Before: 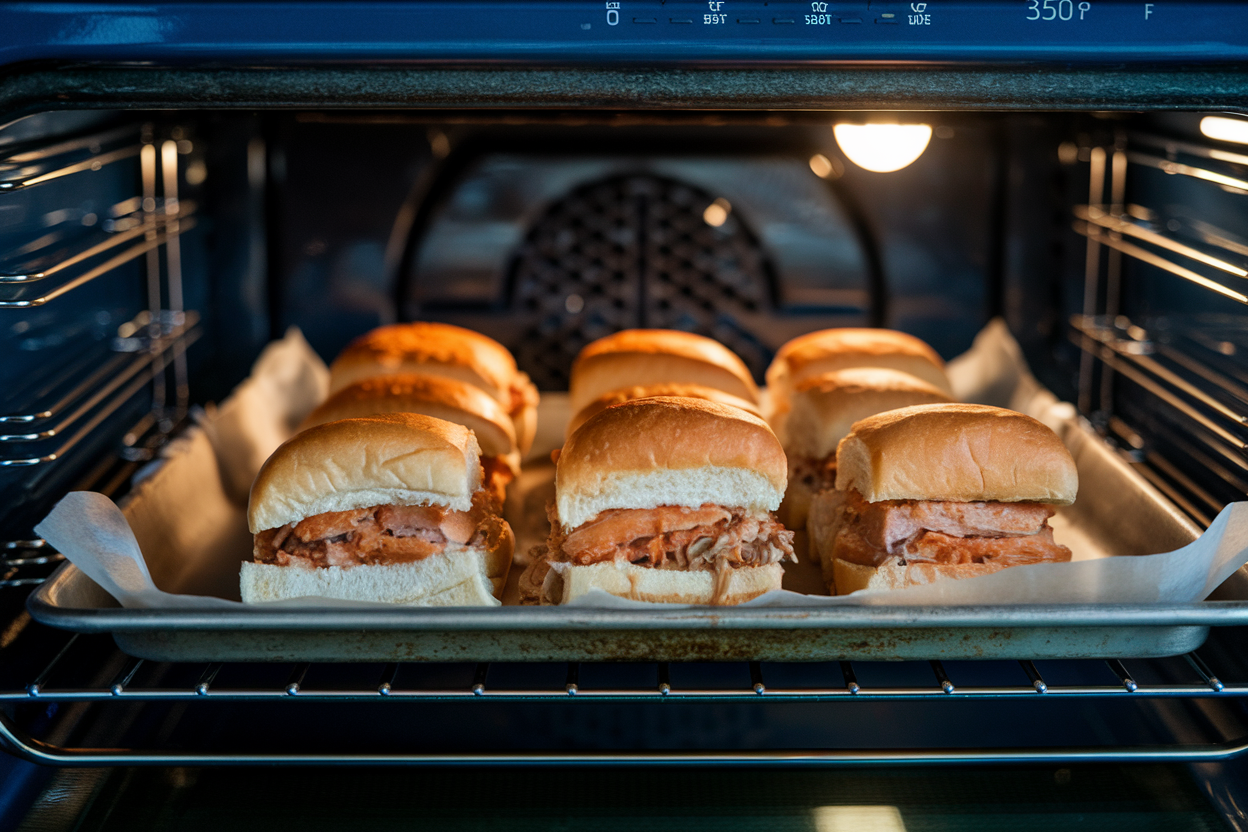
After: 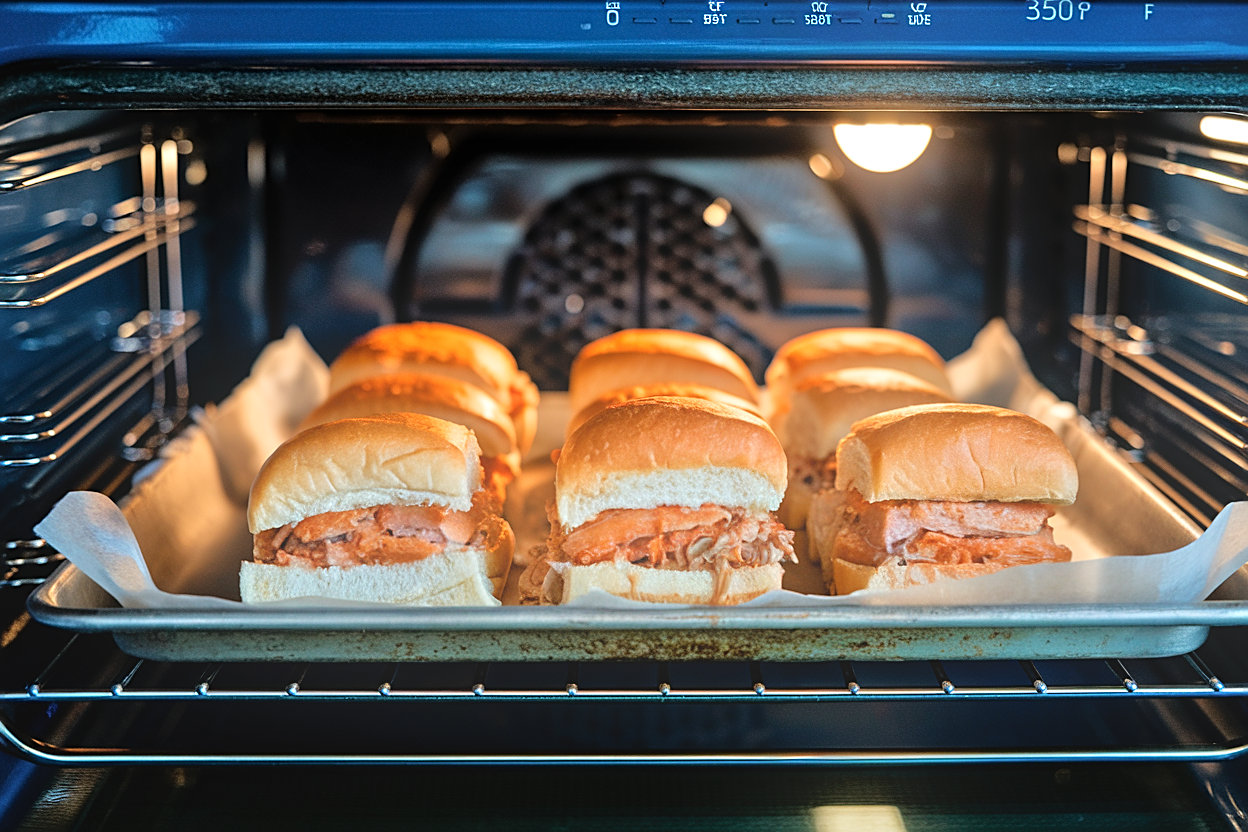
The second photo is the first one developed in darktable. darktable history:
bloom: on, module defaults
tone equalizer: -7 EV 0.15 EV, -6 EV 0.6 EV, -5 EV 1.15 EV, -4 EV 1.33 EV, -3 EV 1.15 EV, -2 EV 0.6 EV, -1 EV 0.15 EV, mask exposure compensation -0.5 EV
sharpen: on, module defaults
